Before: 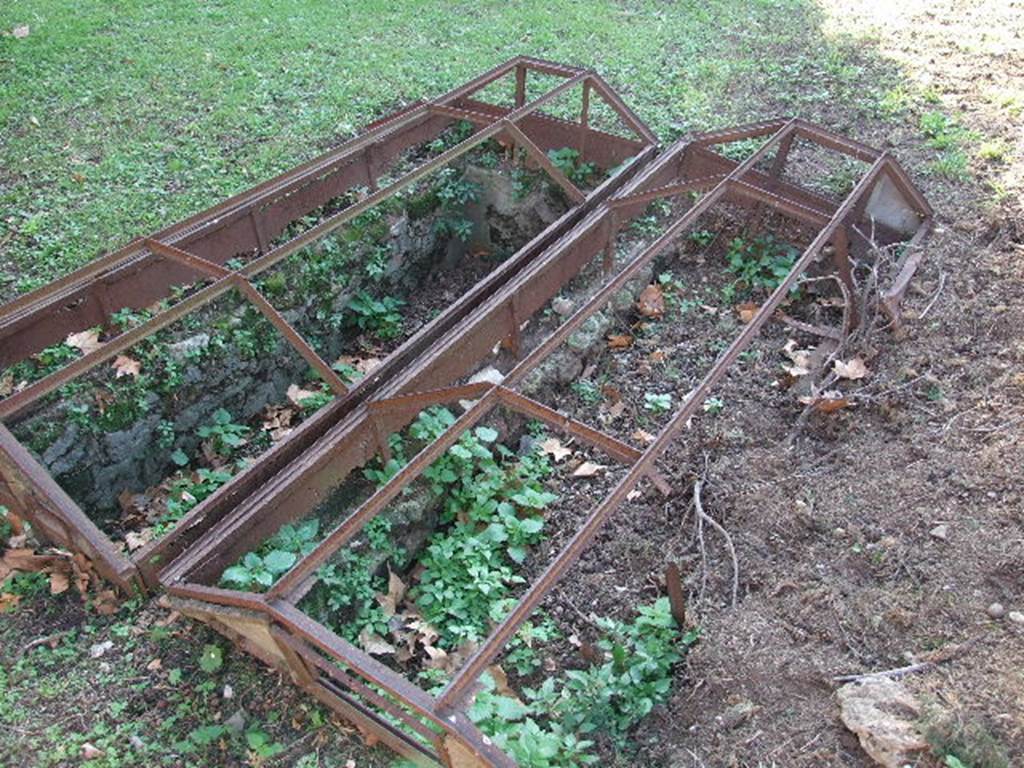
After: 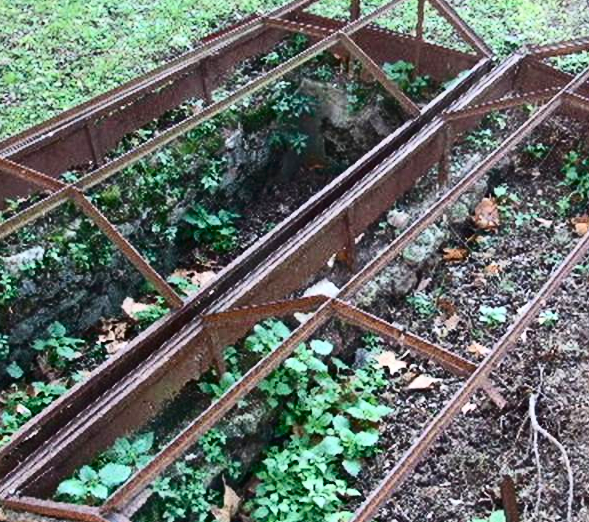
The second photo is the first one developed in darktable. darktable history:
crop: left 16.191%, top 11.45%, right 26.273%, bottom 20.535%
contrast brightness saturation: contrast 0.399, brightness 0.042, saturation 0.252
